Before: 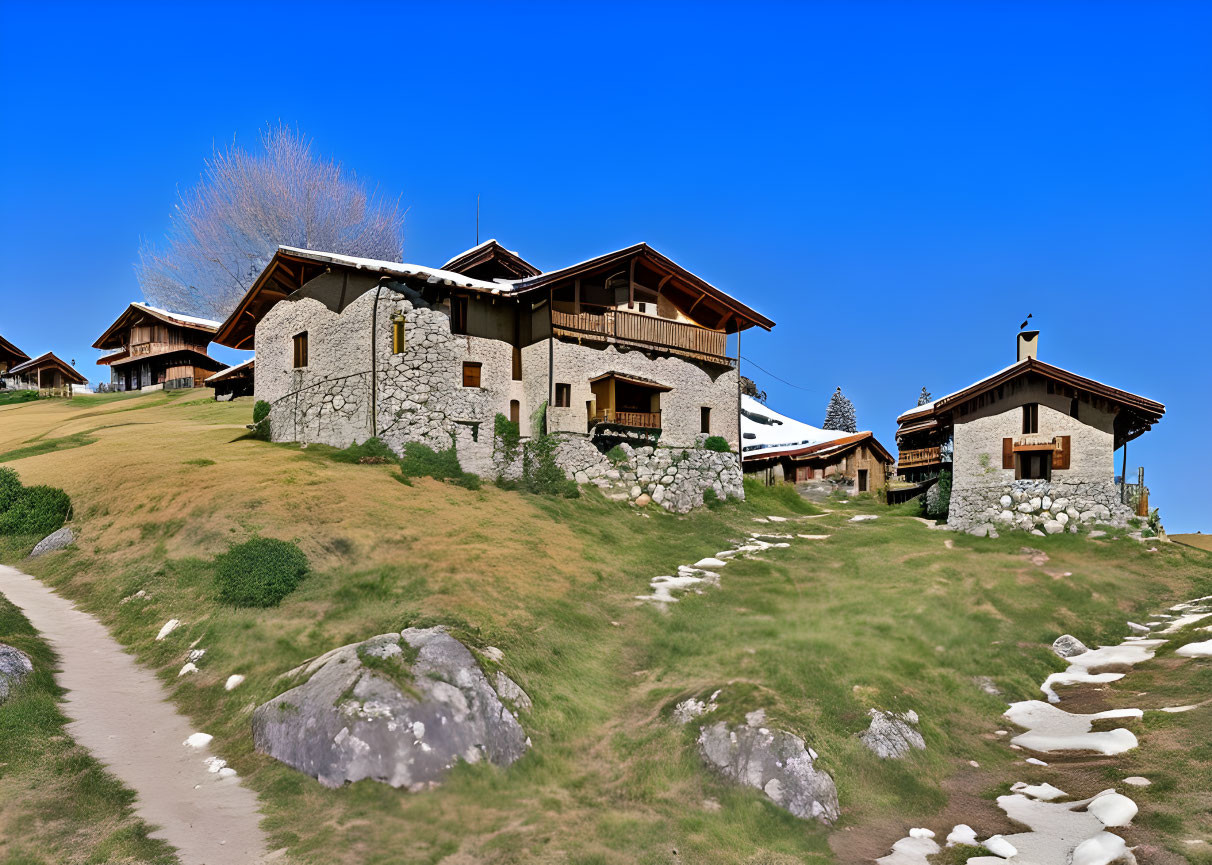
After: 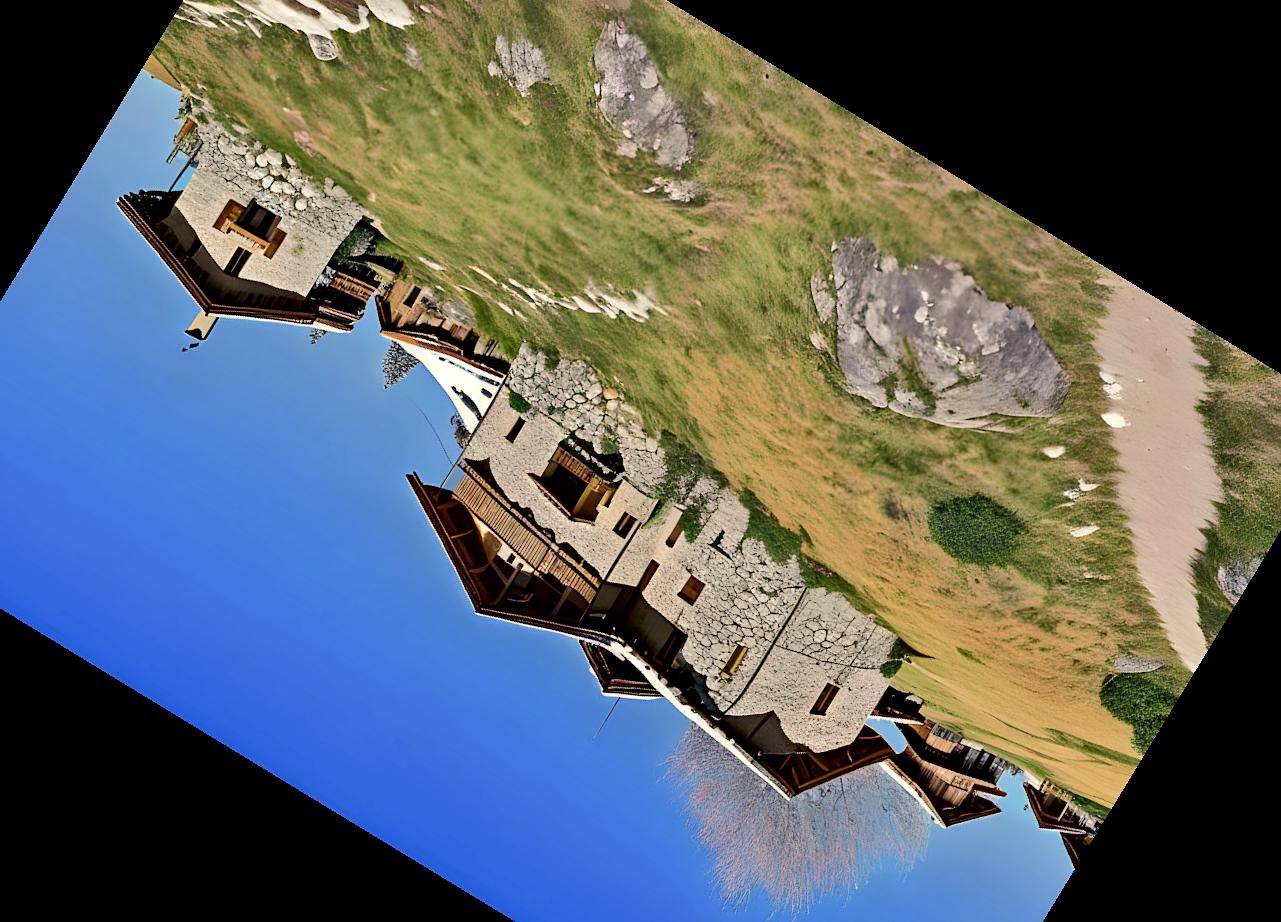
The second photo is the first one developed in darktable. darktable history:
sharpen: amount 0.2
haze removal: compatibility mode true, adaptive false
white balance: red 1.029, blue 0.92
crop and rotate: angle 148.68°, left 9.111%, top 15.603%, right 4.588%, bottom 17.041%
tone curve: curves: ch0 [(0, 0) (0.052, 0.018) (0.236, 0.207) (0.41, 0.417) (0.485, 0.518) (0.54, 0.584) (0.625, 0.666) (0.845, 0.828) (0.994, 0.964)]; ch1 [(0, 0) (0.136, 0.146) (0.317, 0.34) (0.382, 0.408) (0.434, 0.441) (0.472, 0.479) (0.498, 0.501) (0.557, 0.558) (0.616, 0.59) (0.739, 0.7) (1, 1)]; ch2 [(0, 0) (0.352, 0.403) (0.447, 0.466) (0.482, 0.482) (0.528, 0.526) (0.586, 0.577) (0.618, 0.621) (0.785, 0.747) (1, 1)], color space Lab, independent channels, preserve colors none
